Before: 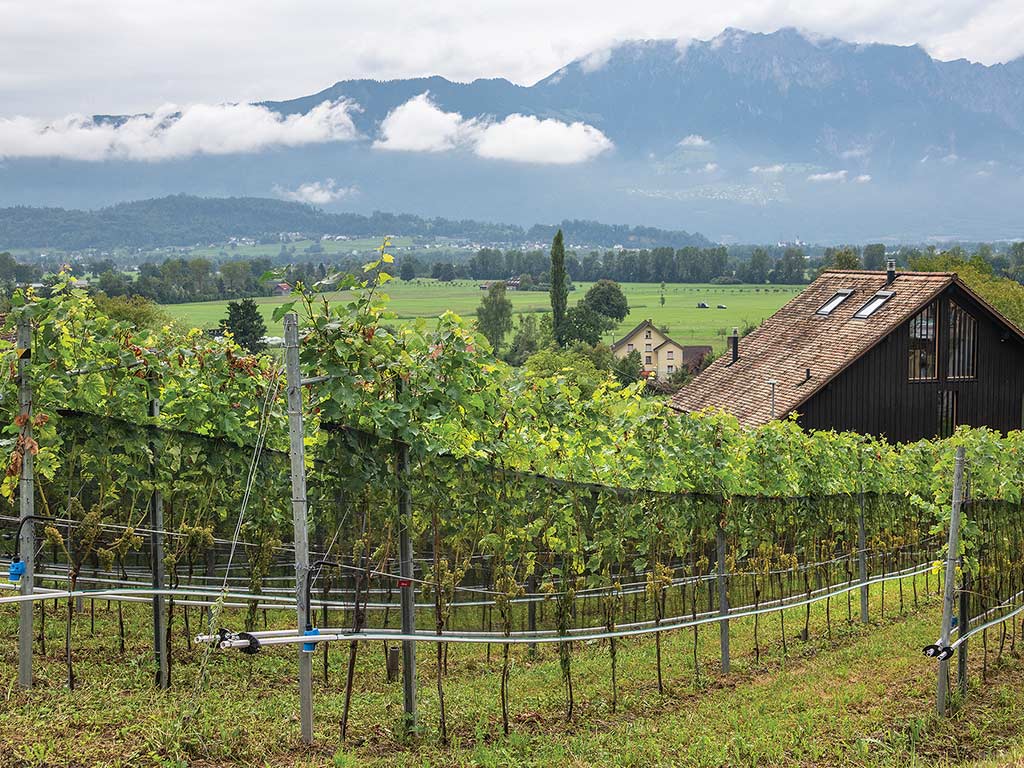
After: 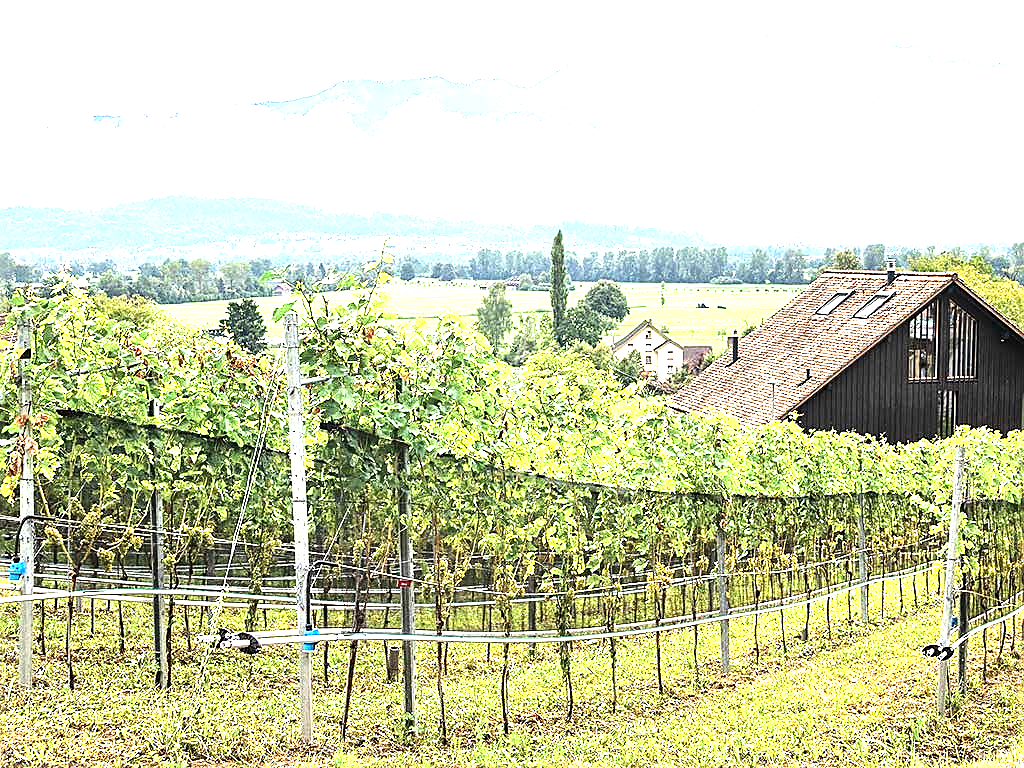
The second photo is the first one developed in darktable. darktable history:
exposure: black level correction 0, exposure 1.631 EV, compensate exposure bias true, compensate highlight preservation false
tone equalizer: -8 EV -0.765 EV, -7 EV -0.705 EV, -6 EV -0.611 EV, -5 EV -0.375 EV, -3 EV 0.382 EV, -2 EV 0.6 EV, -1 EV 0.674 EV, +0 EV 0.726 EV, edges refinement/feathering 500, mask exposure compensation -1.57 EV, preserve details no
sharpen: on, module defaults
